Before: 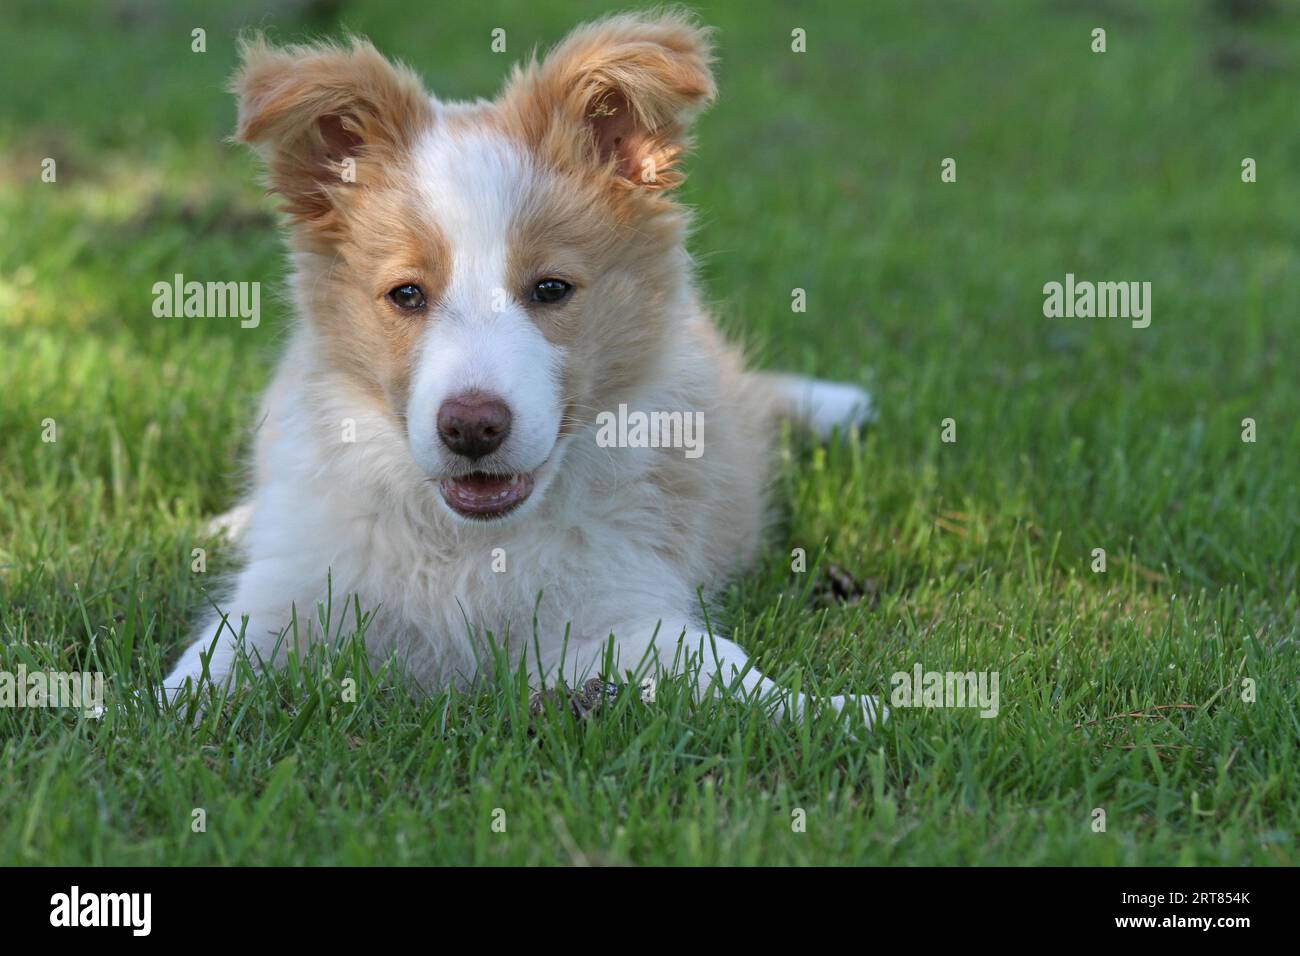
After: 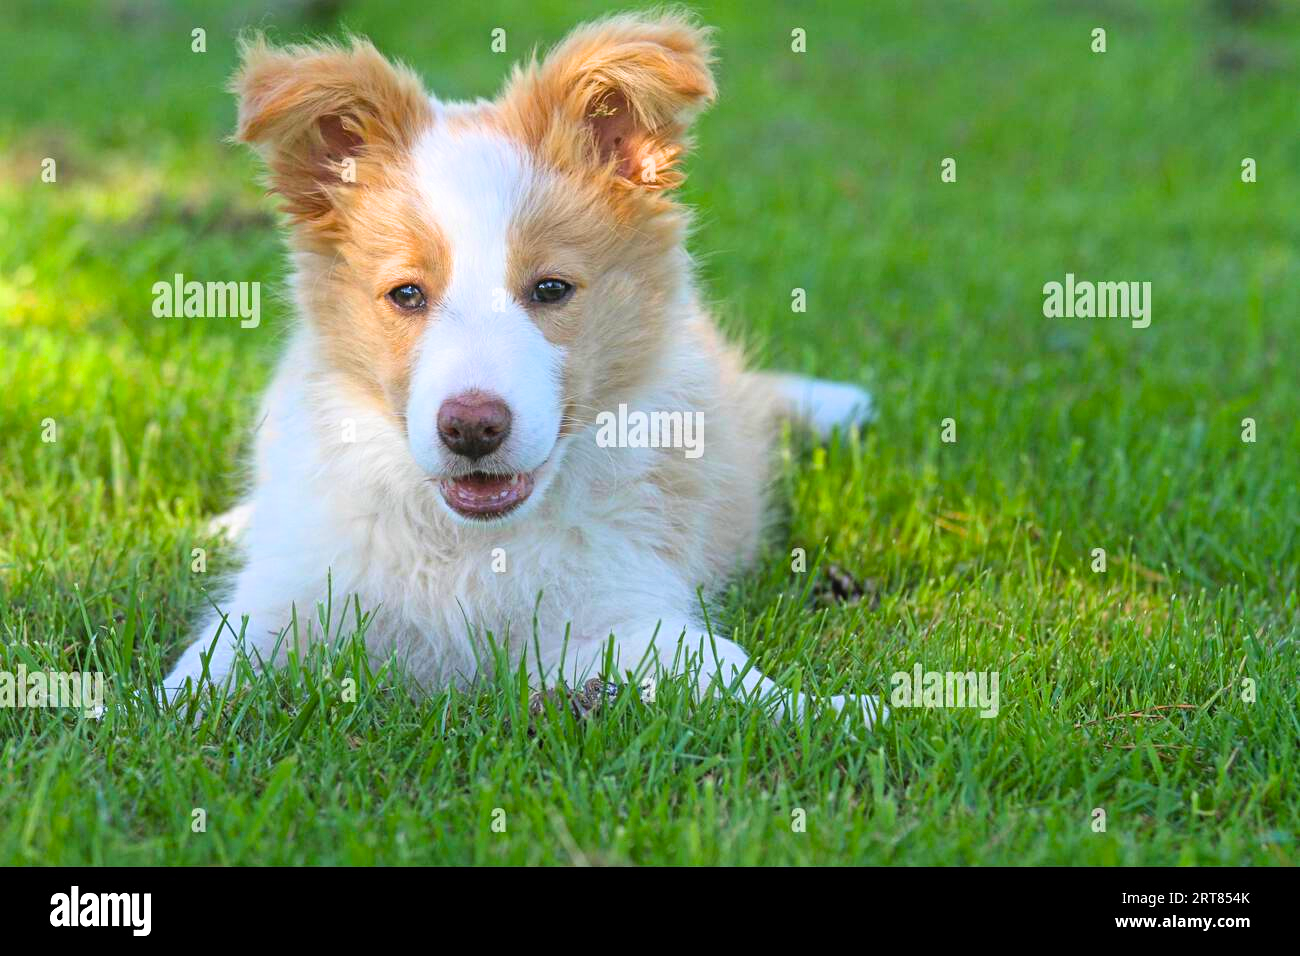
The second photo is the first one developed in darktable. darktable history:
contrast brightness saturation: contrast 0.078, saturation 0.019
filmic rgb: black relative exposure -12.14 EV, white relative exposure 2.81 EV, threshold 2.96 EV, target black luminance 0%, hardness 8.05, latitude 70.75%, contrast 1.137, highlights saturation mix 11.19%, shadows ↔ highlights balance -0.388%, enable highlight reconstruction true
exposure: black level correction 0, exposure 0.696 EV, compensate exposure bias true, compensate highlight preservation false
contrast equalizer: y [[0.439, 0.44, 0.442, 0.457, 0.493, 0.498], [0.5 ×6], [0.5 ×6], [0 ×6], [0 ×6]]
color balance rgb: perceptual saturation grading › global saturation 0.658%, global vibrance 50.798%
